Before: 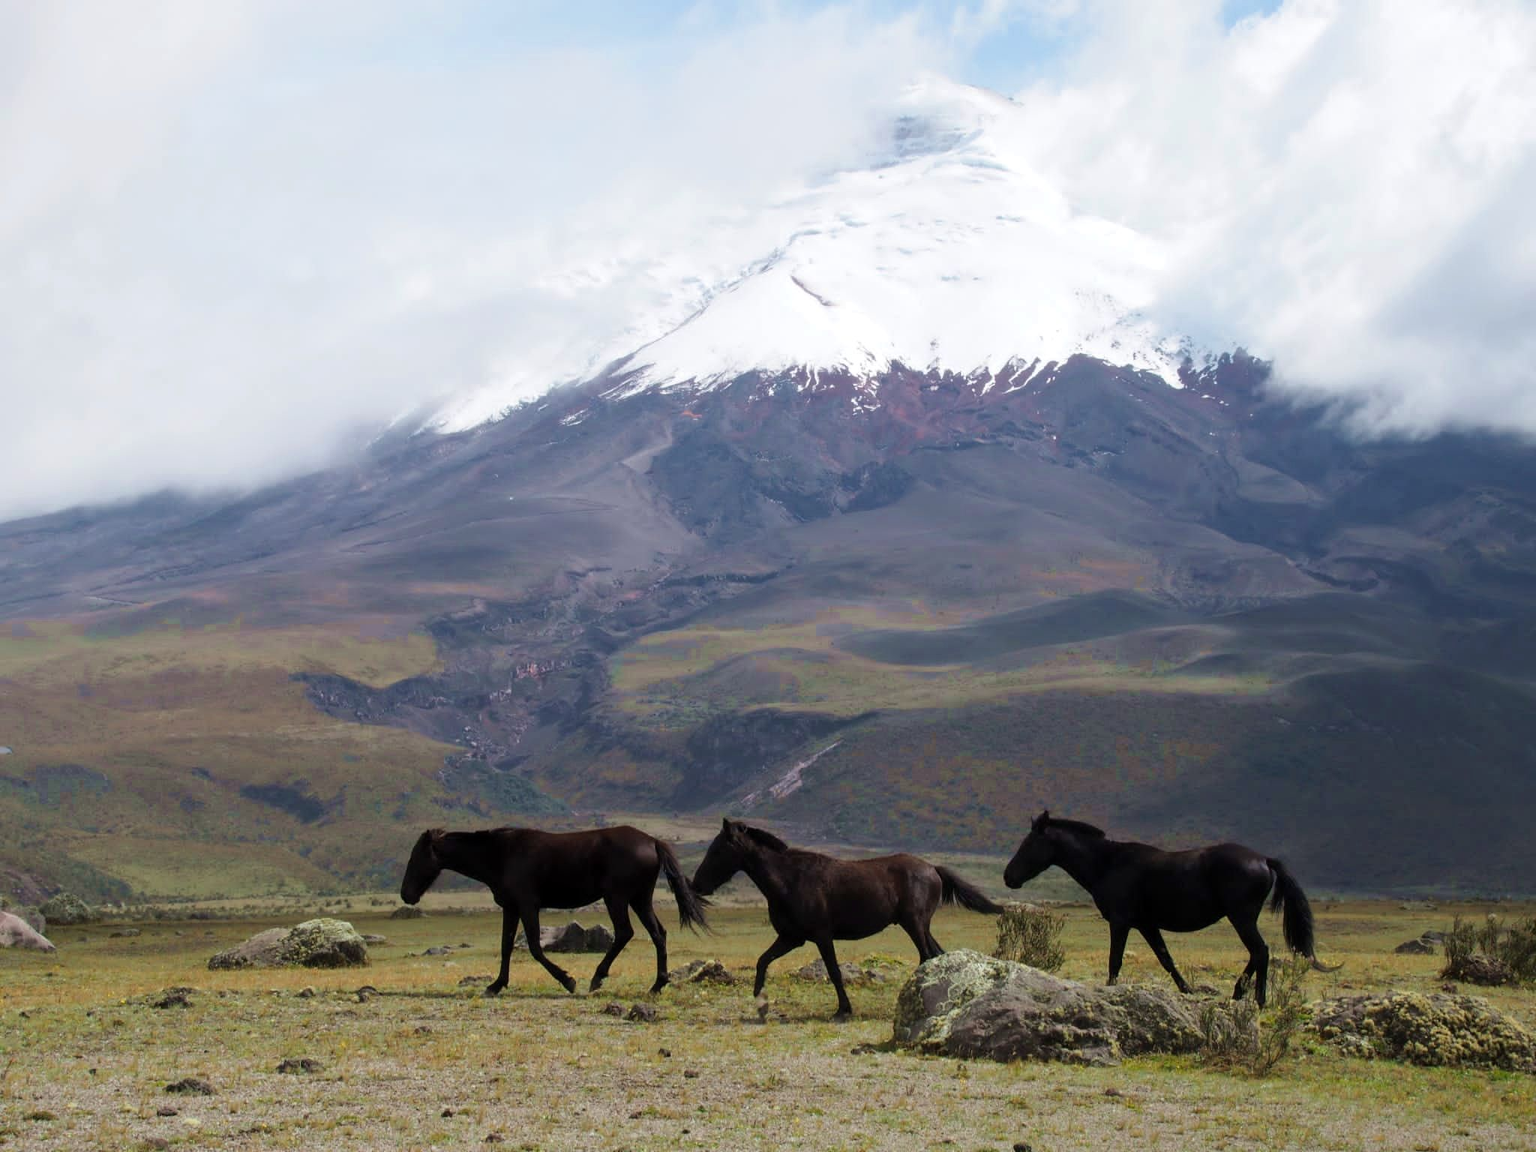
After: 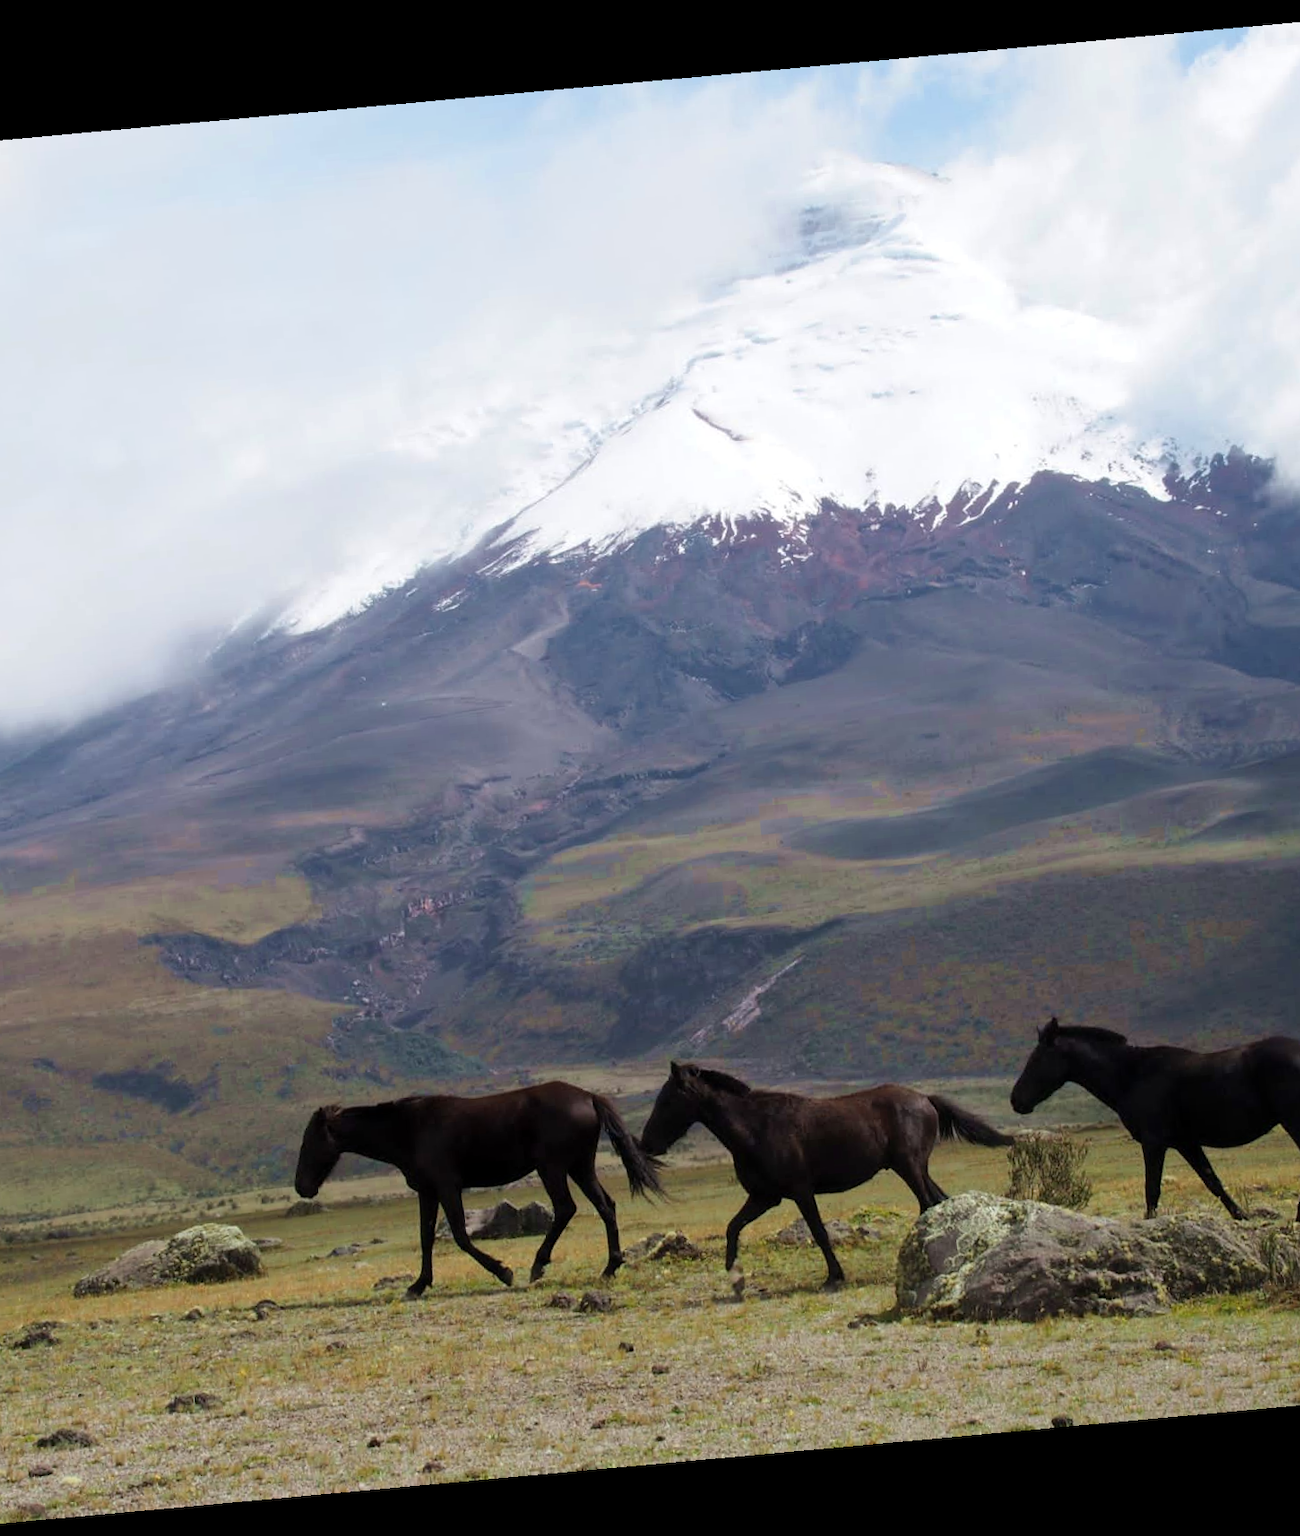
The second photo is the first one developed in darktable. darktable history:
crop and rotate: left 14.292%, right 19.041%
rotate and perspective: rotation -5.2°, automatic cropping off
